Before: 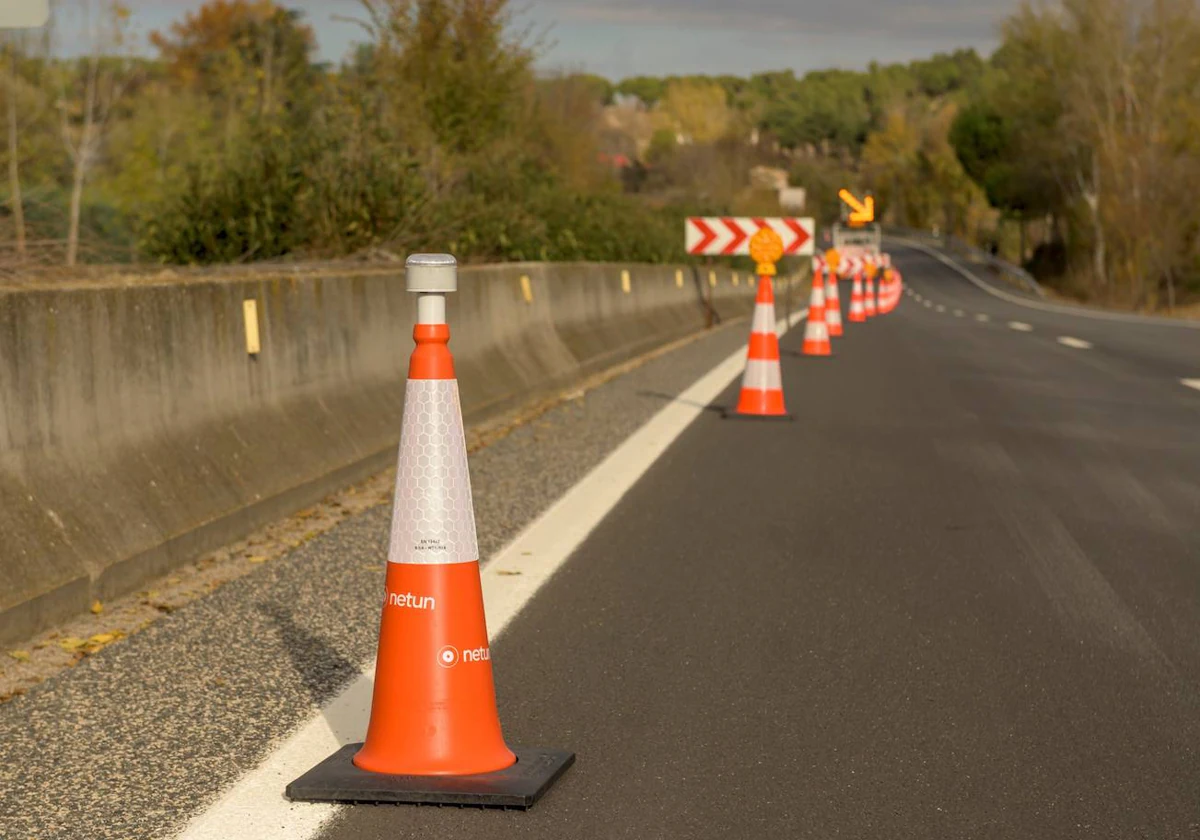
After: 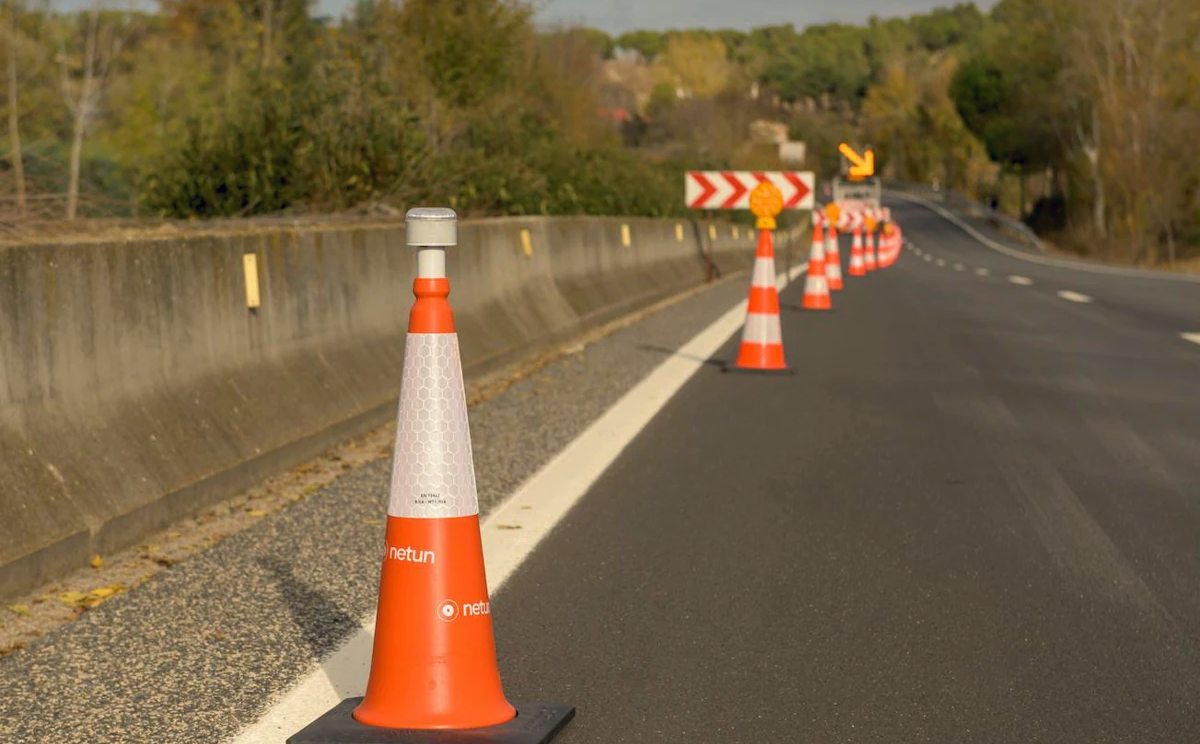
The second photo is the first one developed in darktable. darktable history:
color correction: highlights a* 0.251, highlights b* 2.73, shadows a* -1.45, shadows b* -4.08
crop and rotate: top 5.558%, bottom 5.835%
